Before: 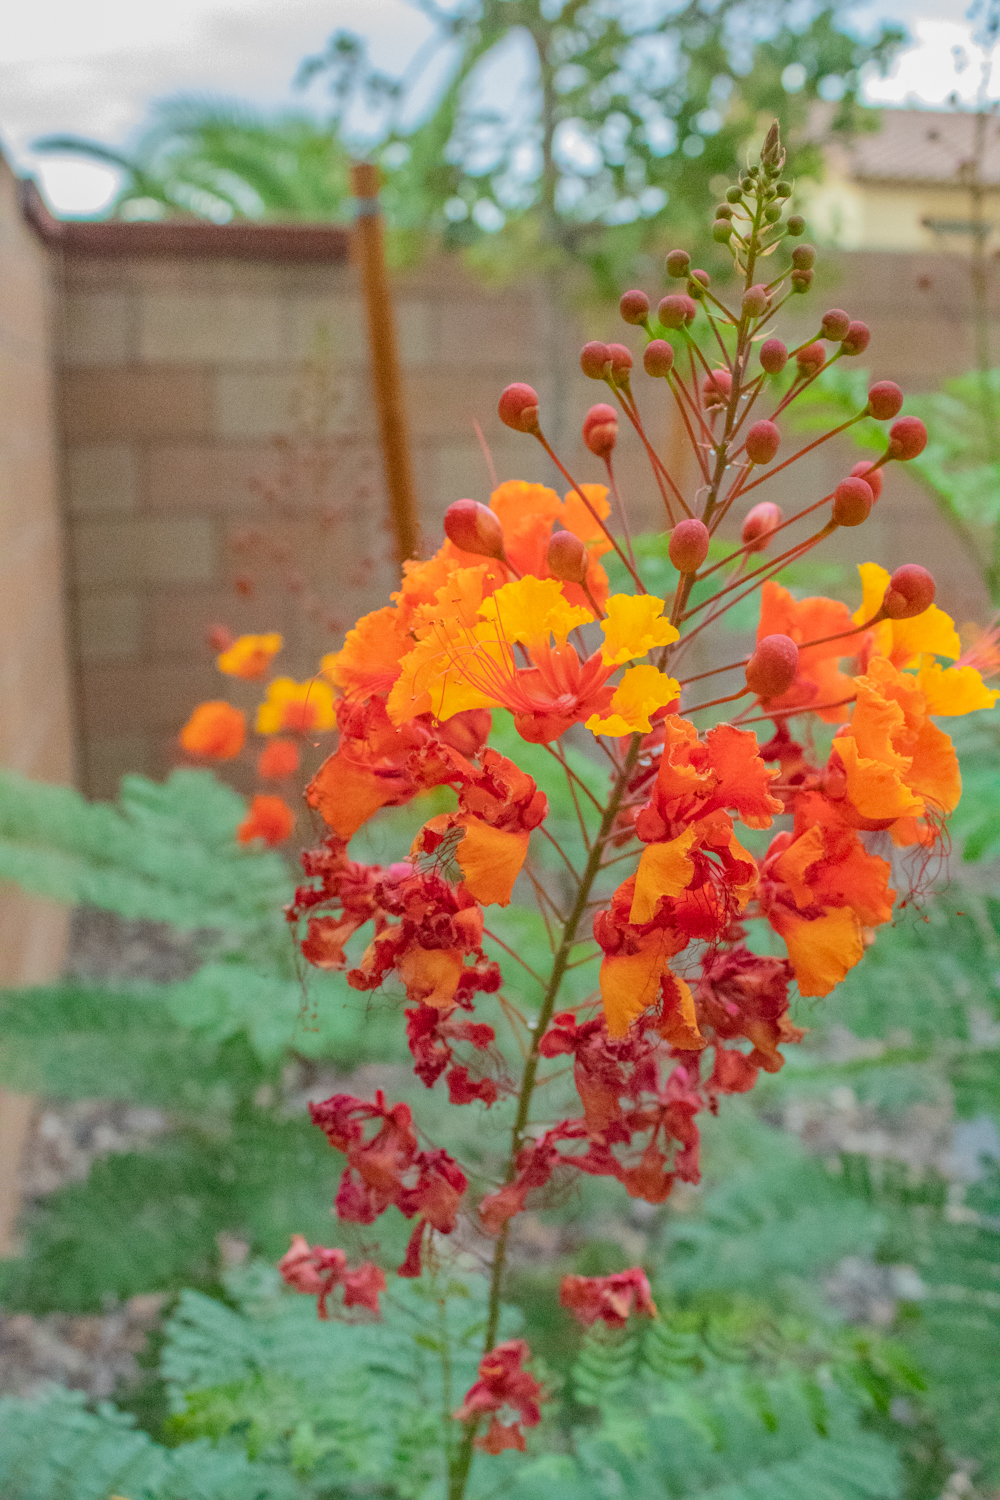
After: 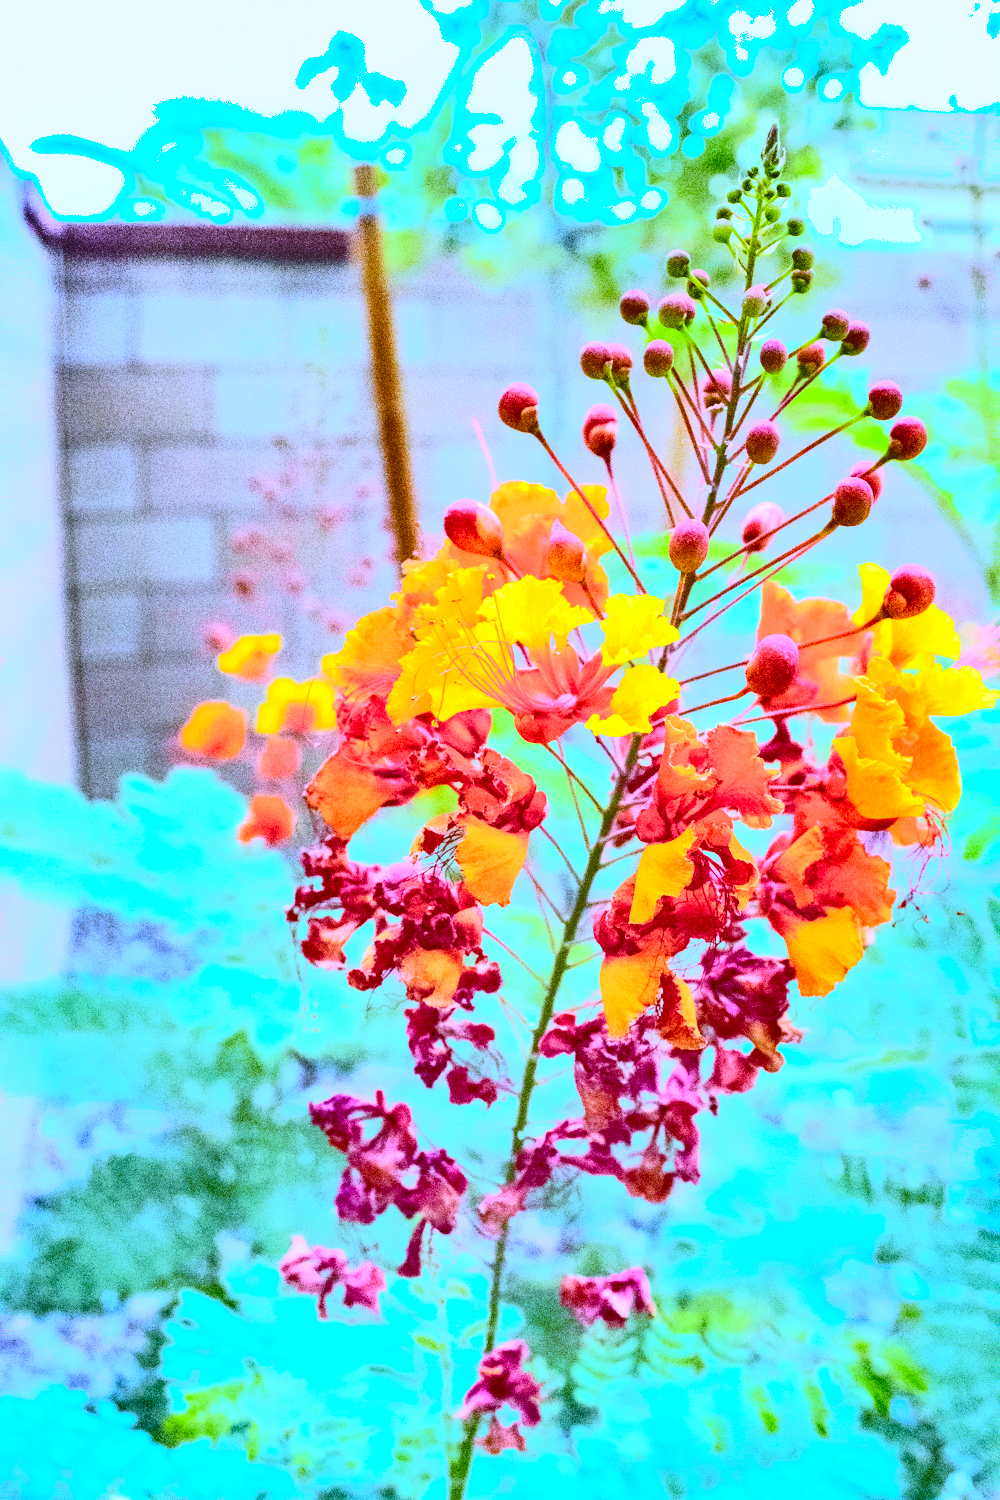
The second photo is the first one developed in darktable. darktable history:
contrast brightness saturation: saturation -0.05
exposure: black level correction 0, exposure 1.45 EV, compensate exposure bias true, compensate highlight preservation false
shadows and highlights: radius 133.83, soften with gaussian
tone curve: curves: ch0 [(0, 0) (0.046, 0.031) (0.163, 0.114) (0.391, 0.432) (0.488, 0.561) (0.695, 0.839) (0.785, 0.904) (1, 0.965)]; ch1 [(0, 0) (0.248, 0.252) (0.427, 0.412) (0.482, 0.462) (0.499, 0.497) (0.518, 0.52) (0.535, 0.577) (0.585, 0.623) (0.679, 0.743) (0.788, 0.809) (1, 1)]; ch2 [(0, 0) (0.313, 0.262) (0.427, 0.417) (0.473, 0.47) (0.503, 0.503) (0.523, 0.515) (0.557, 0.596) (0.598, 0.646) (0.708, 0.771) (1, 1)], color space Lab, independent channels, preserve colors none
white balance: red 0.766, blue 1.537
